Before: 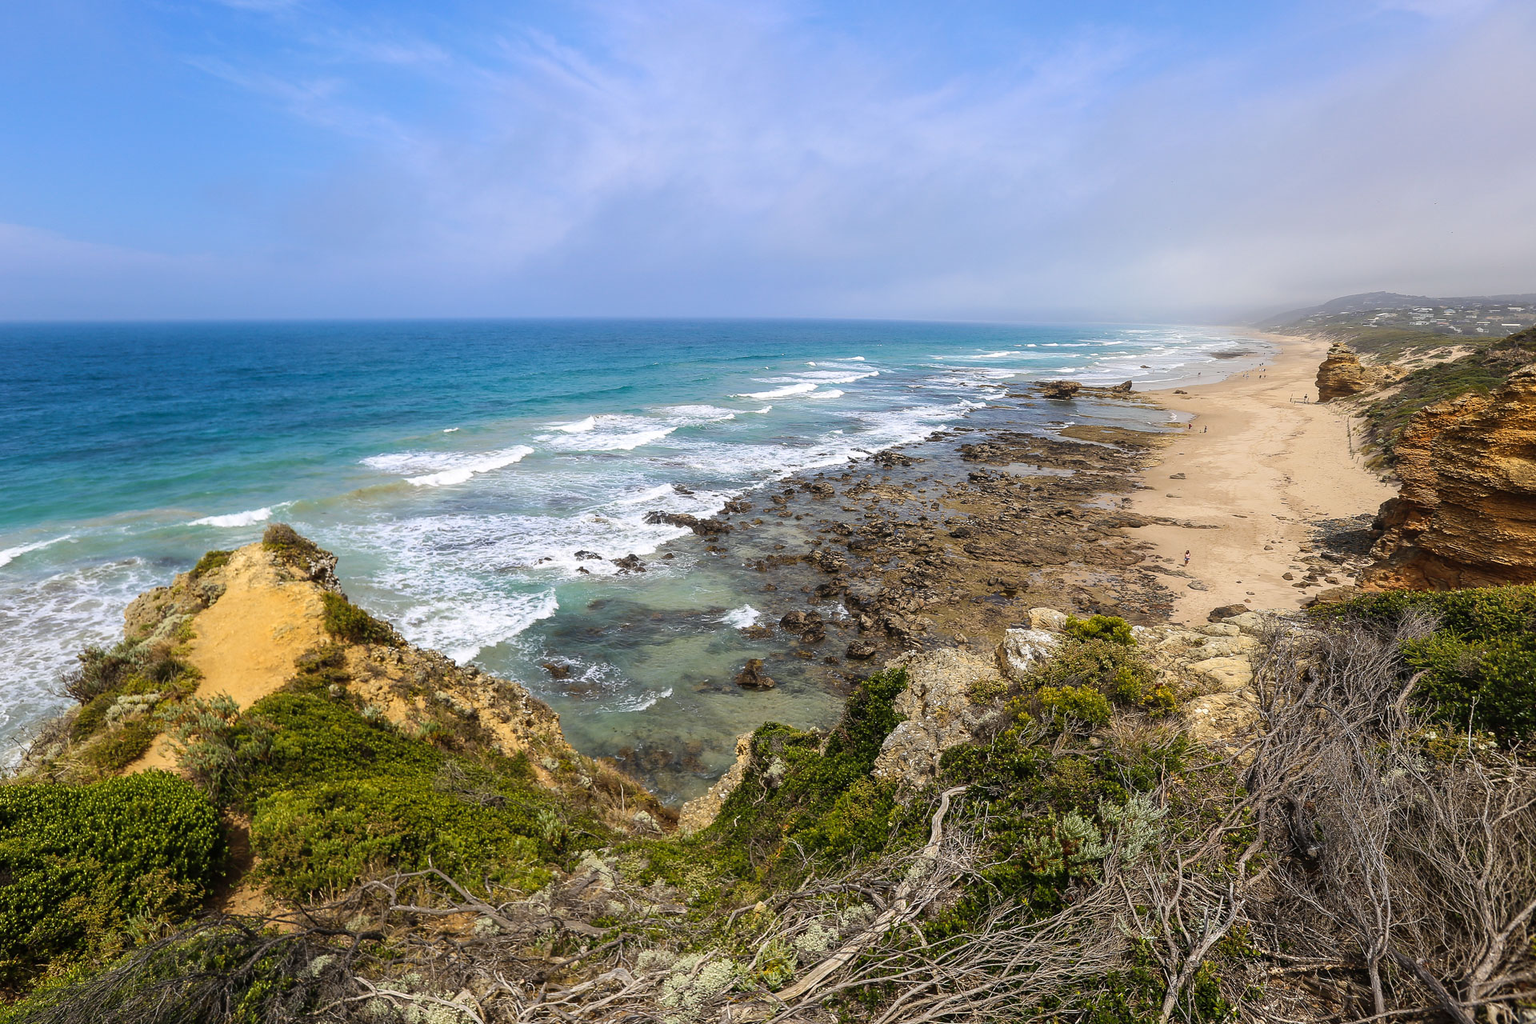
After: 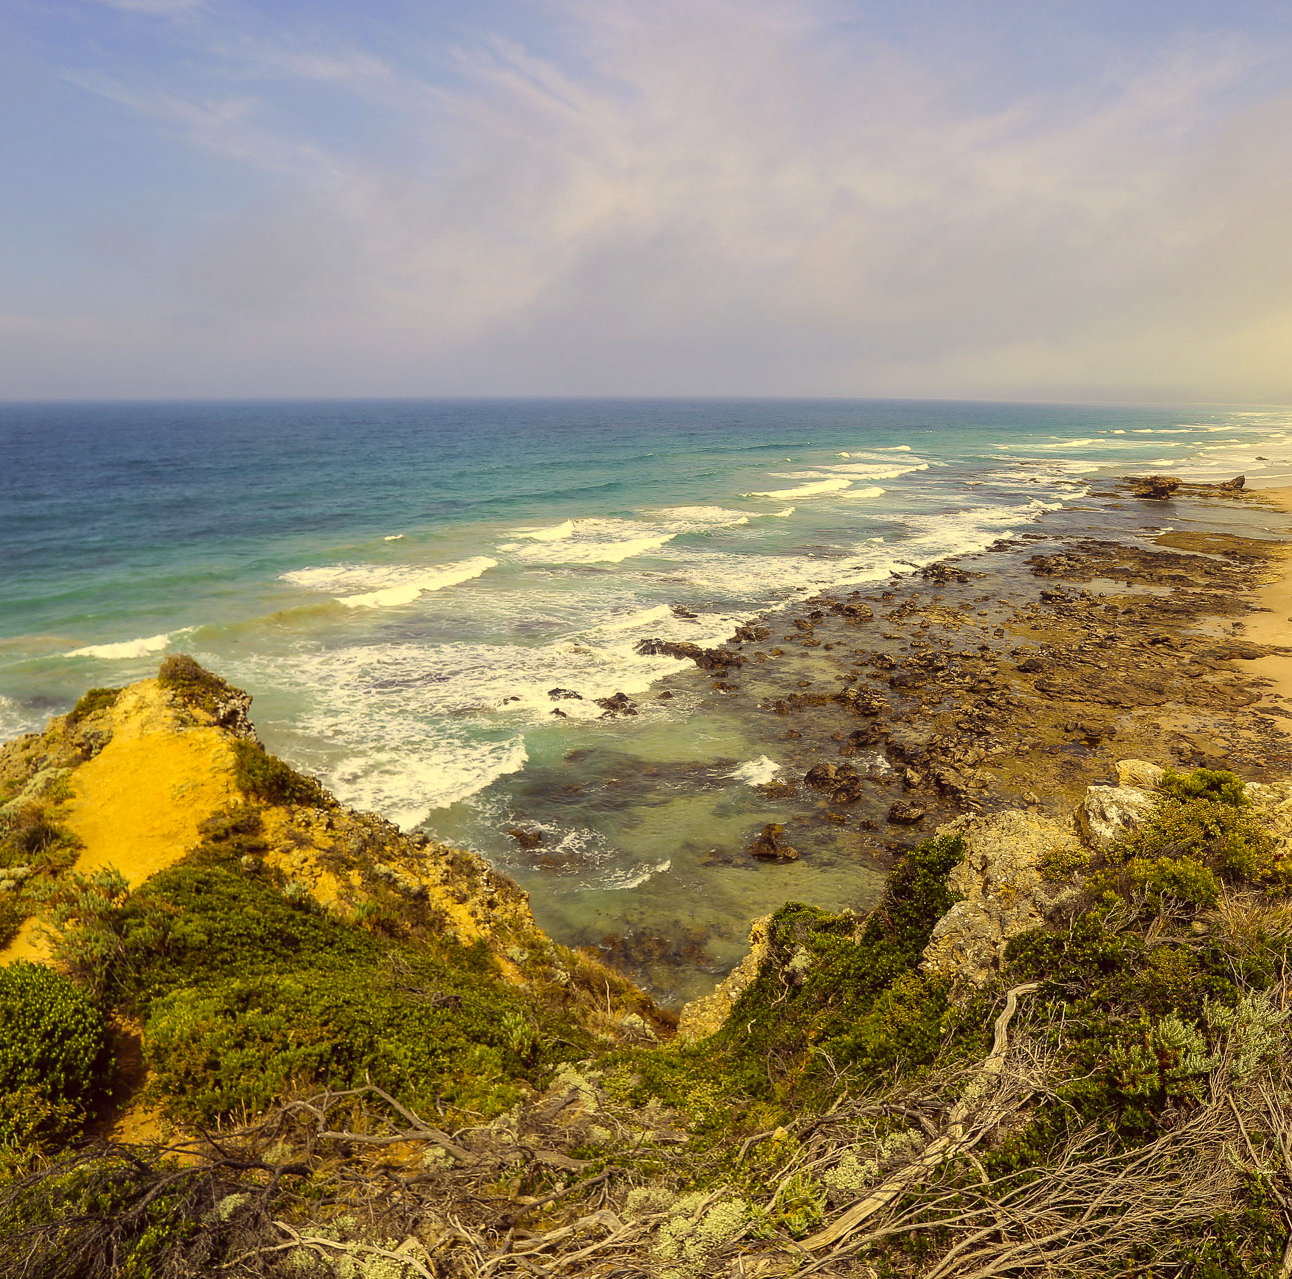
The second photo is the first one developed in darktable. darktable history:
crop and rotate: left 8.861%, right 23.823%
color correction: highlights a* -0.604, highlights b* 39.68, shadows a* 9.27, shadows b* -0.526
